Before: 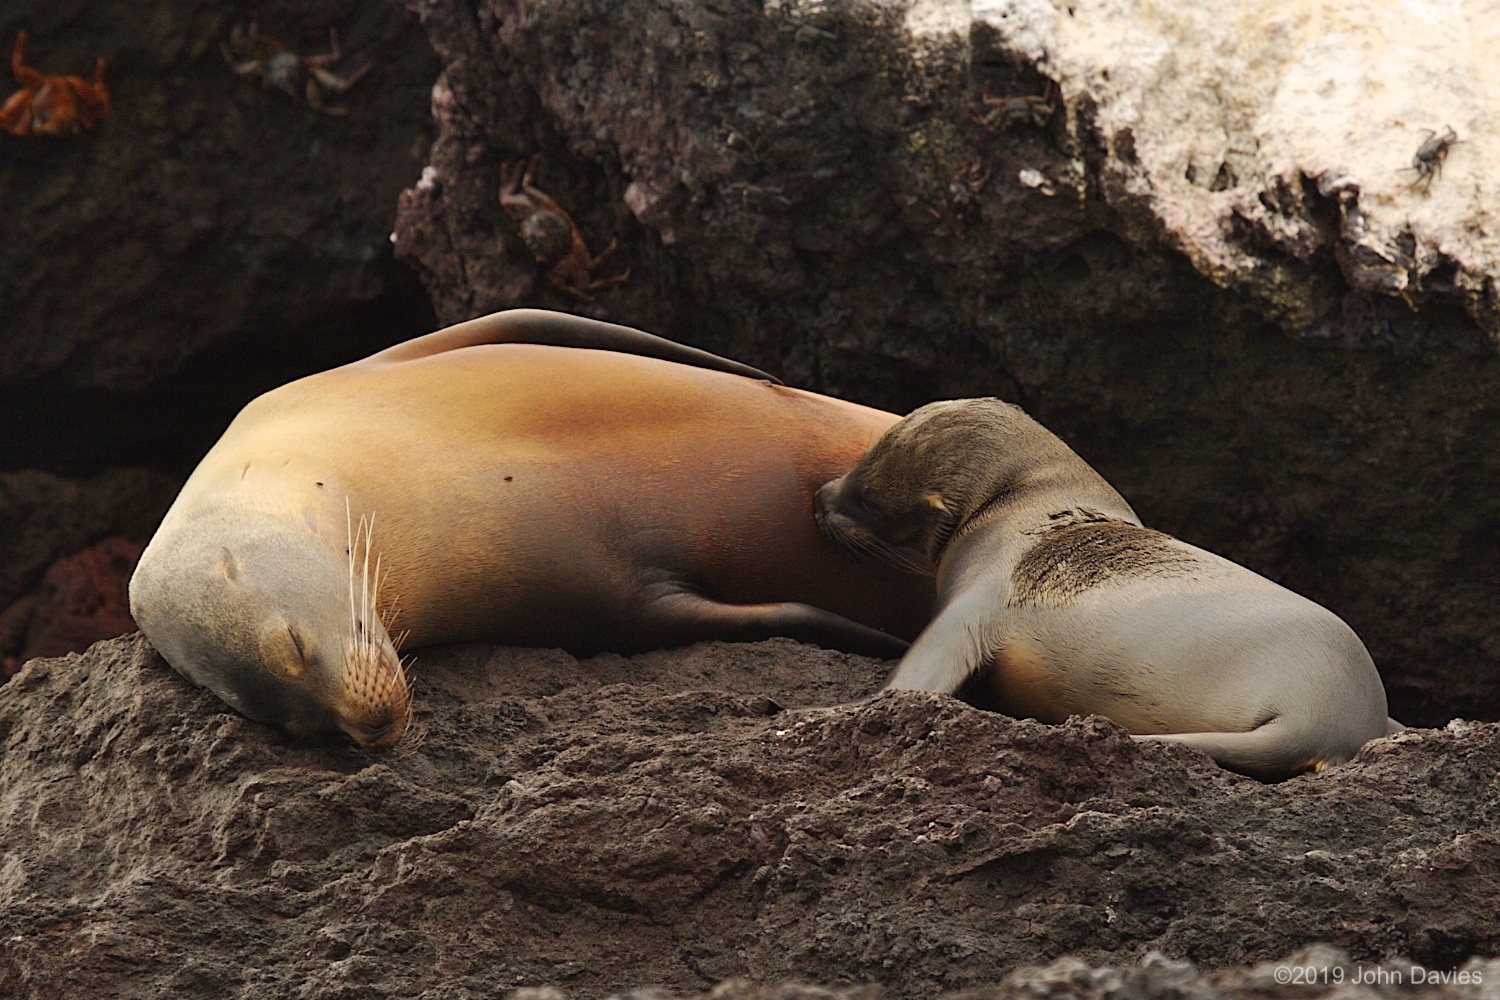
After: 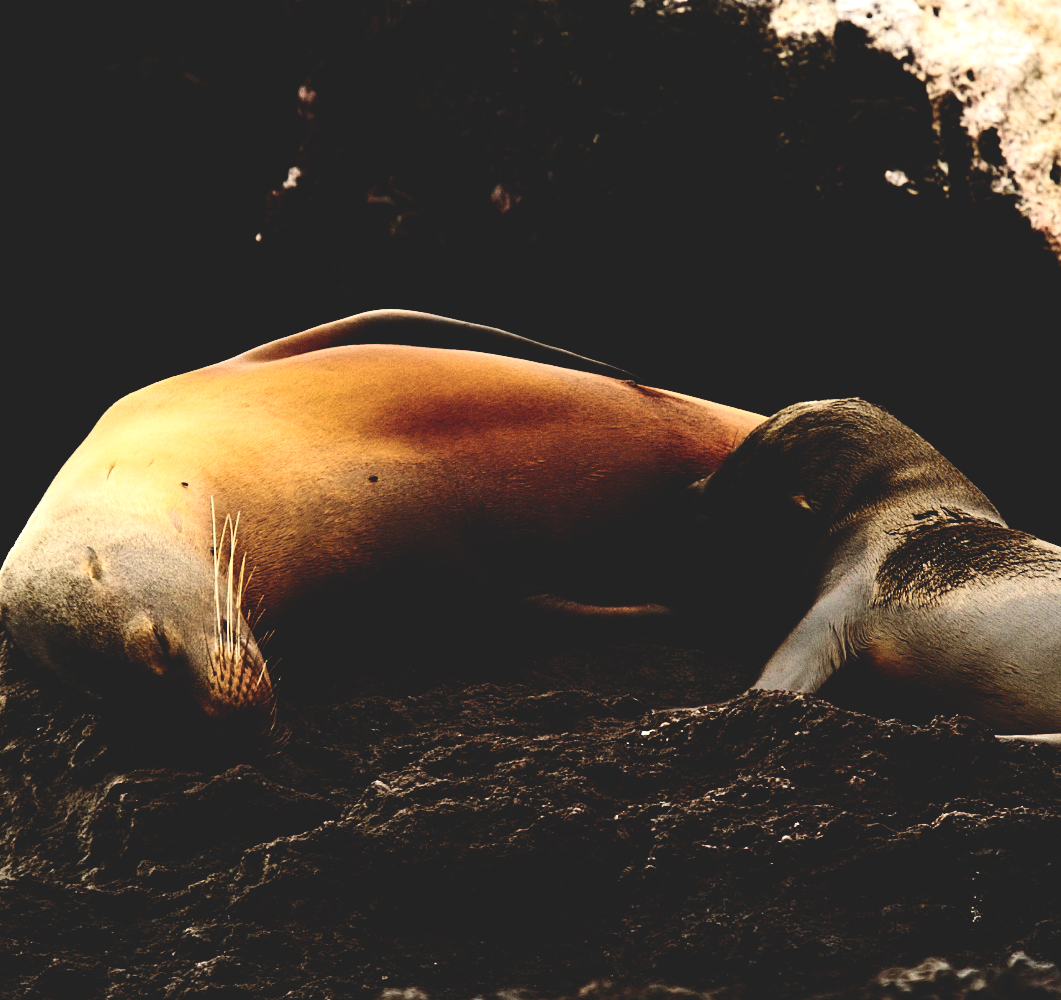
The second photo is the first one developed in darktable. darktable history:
base curve: curves: ch0 [(0, 0.036) (0.083, 0.04) (0.804, 1)], preserve colors none
crop and rotate: left 9.061%, right 20.142%
tone equalizer: on, module defaults
contrast brightness saturation: contrast 0.28
